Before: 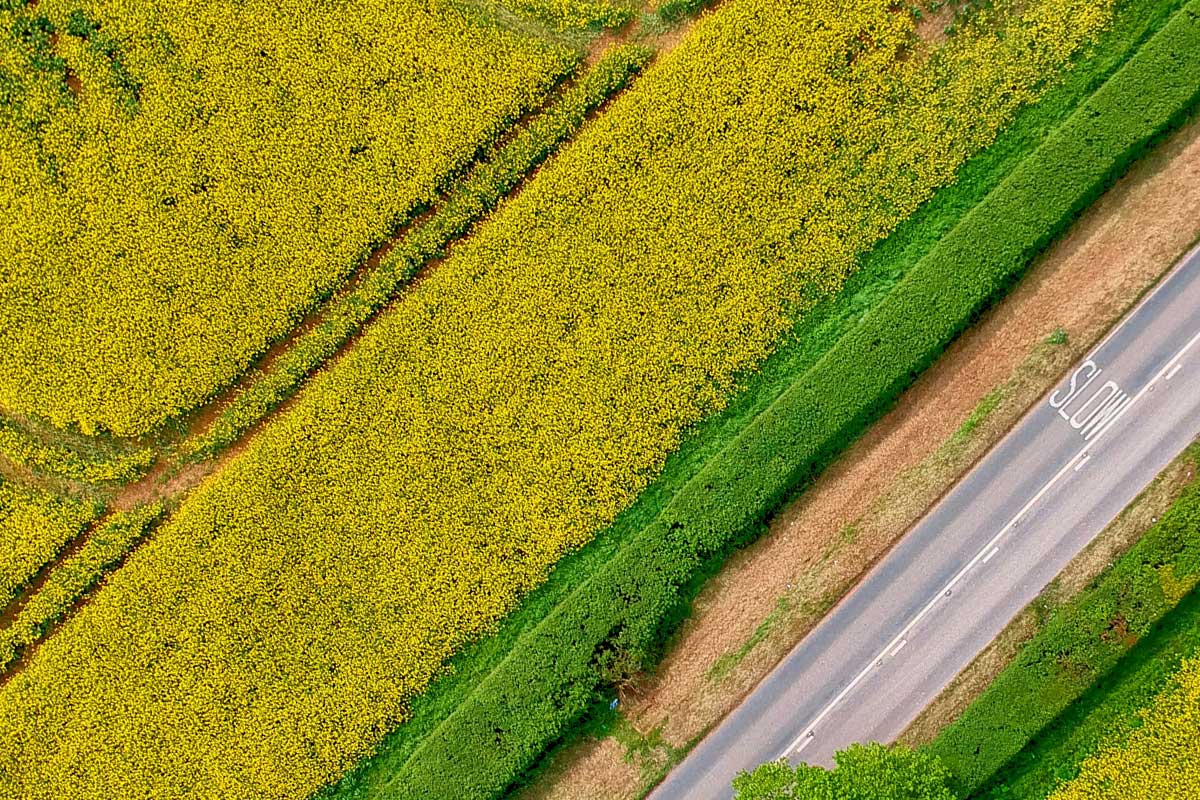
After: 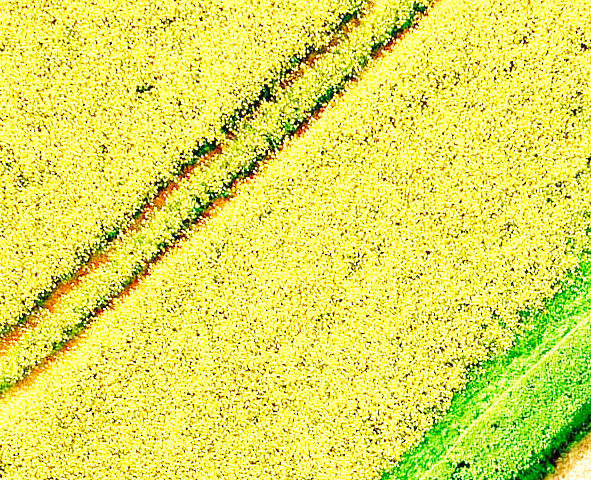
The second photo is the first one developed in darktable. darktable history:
base curve: curves: ch0 [(0, 0) (0.007, 0.004) (0.027, 0.03) (0.046, 0.07) (0.207, 0.54) (0.442, 0.872) (0.673, 0.972) (1, 1)], preserve colors none
crop: left 17.835%, top 7.675%, right 32.881%, bottom 32.213%
exposure: black level correction 0, exposure 1.1 EV, compensate exposure bias true, compensate highlight preservation false
